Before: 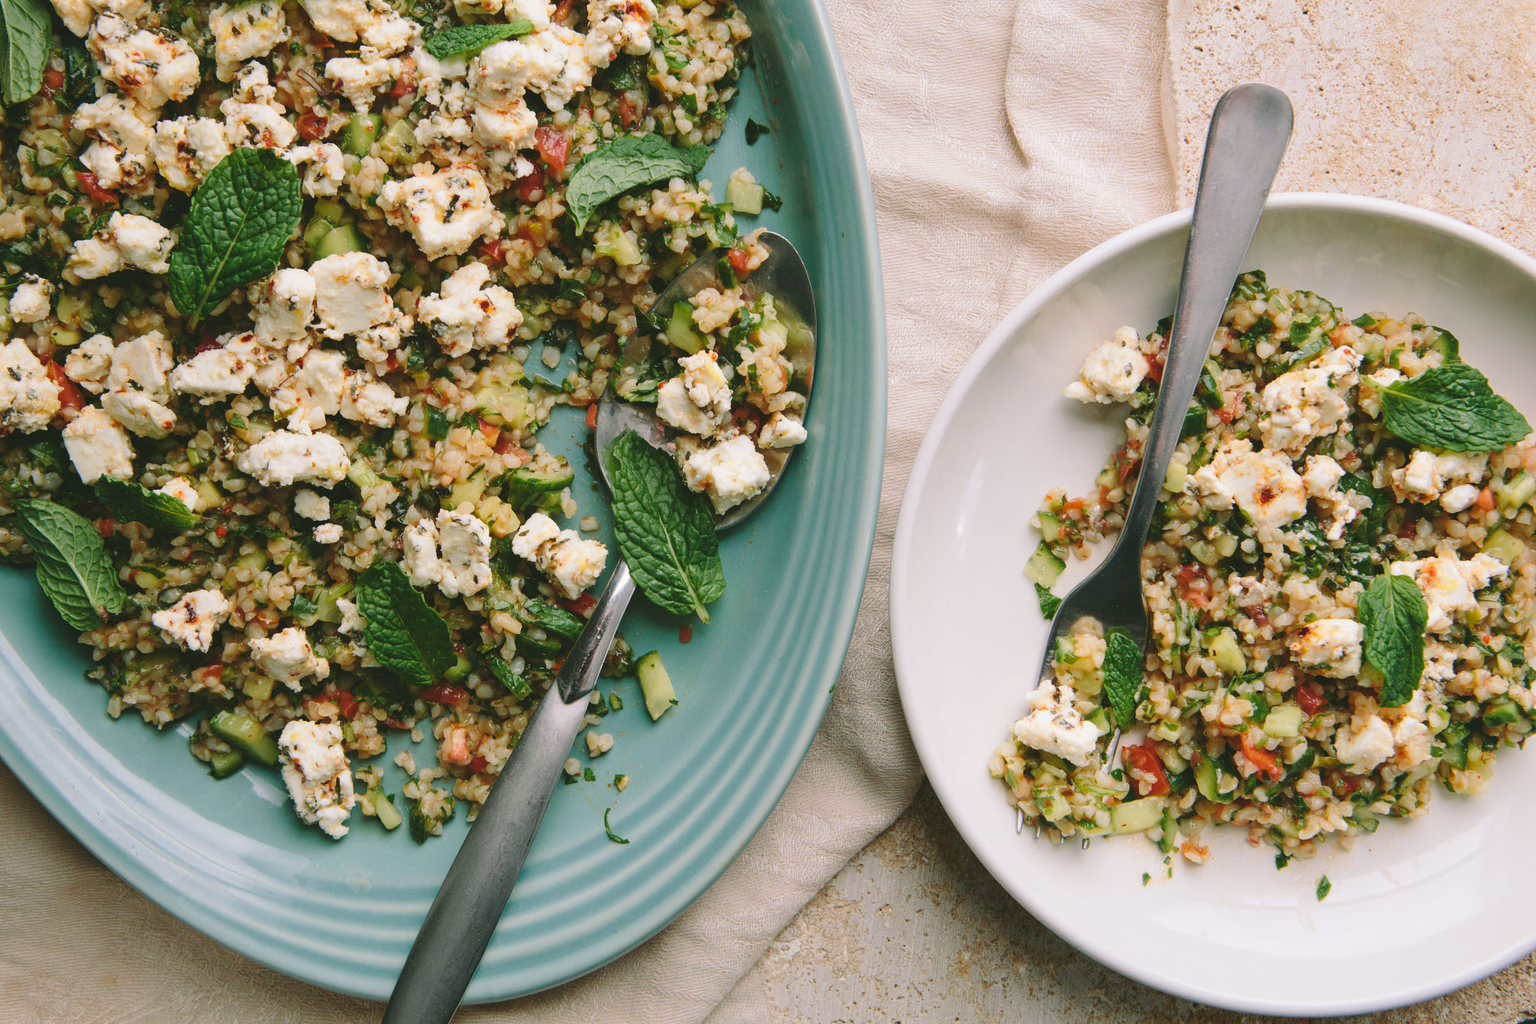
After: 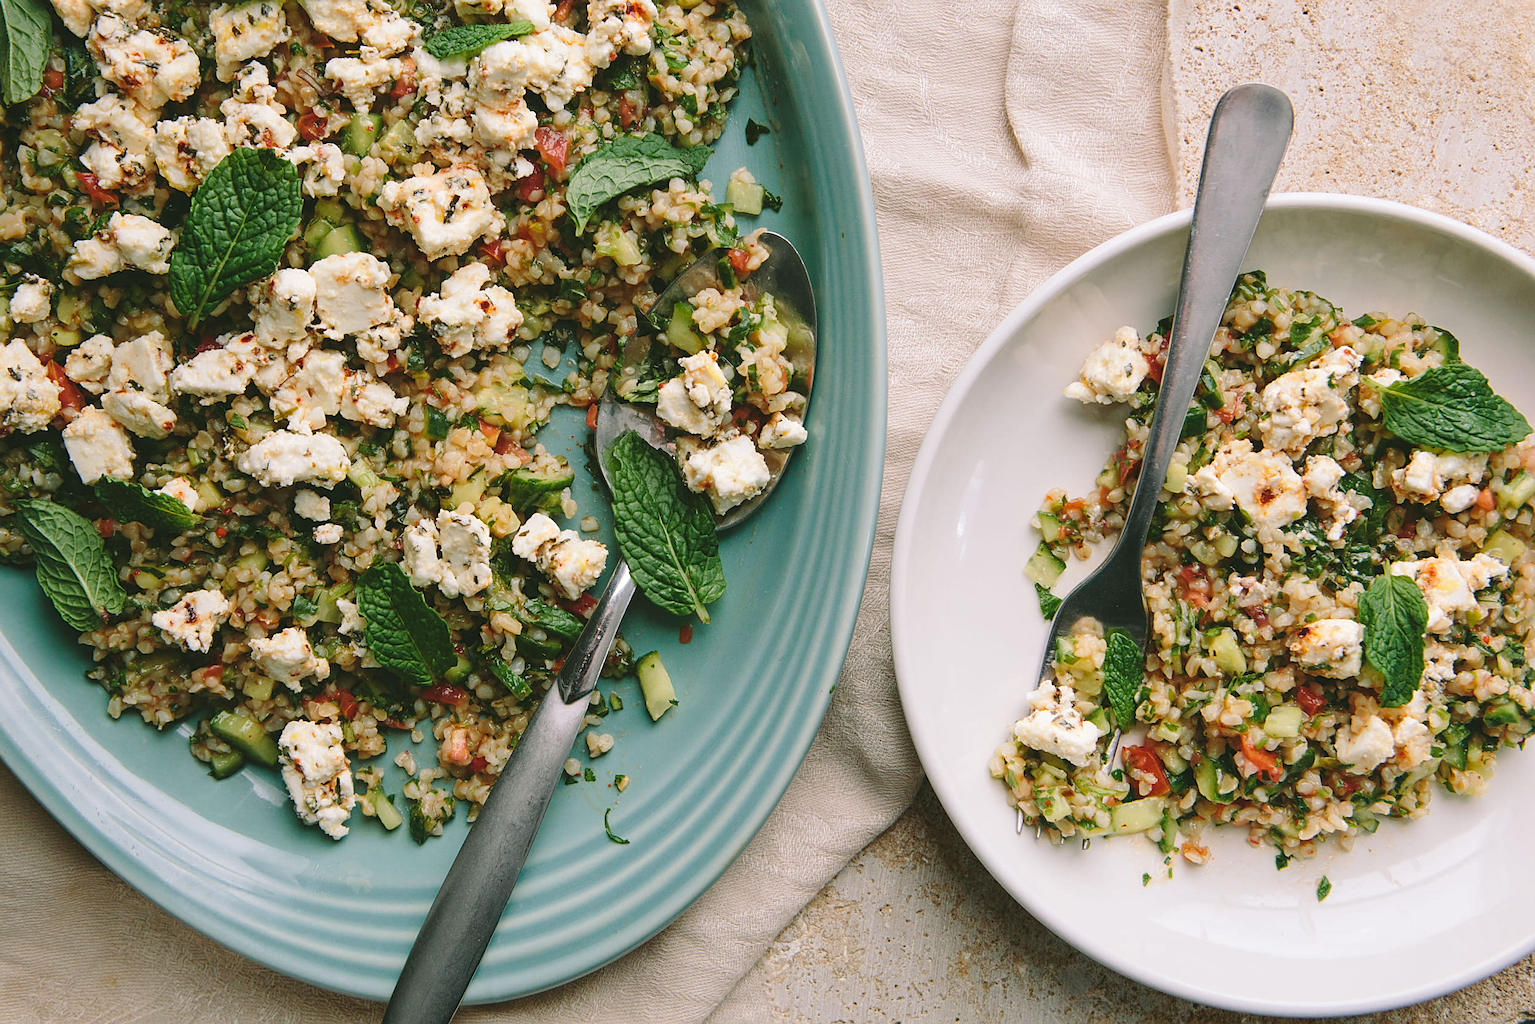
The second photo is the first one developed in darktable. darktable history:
local contrast: highlights 100%, shadows 100%, detail 120%, midtone range 0.2
sharpen: on, module defaults
tone equalizer: on, module defaults
